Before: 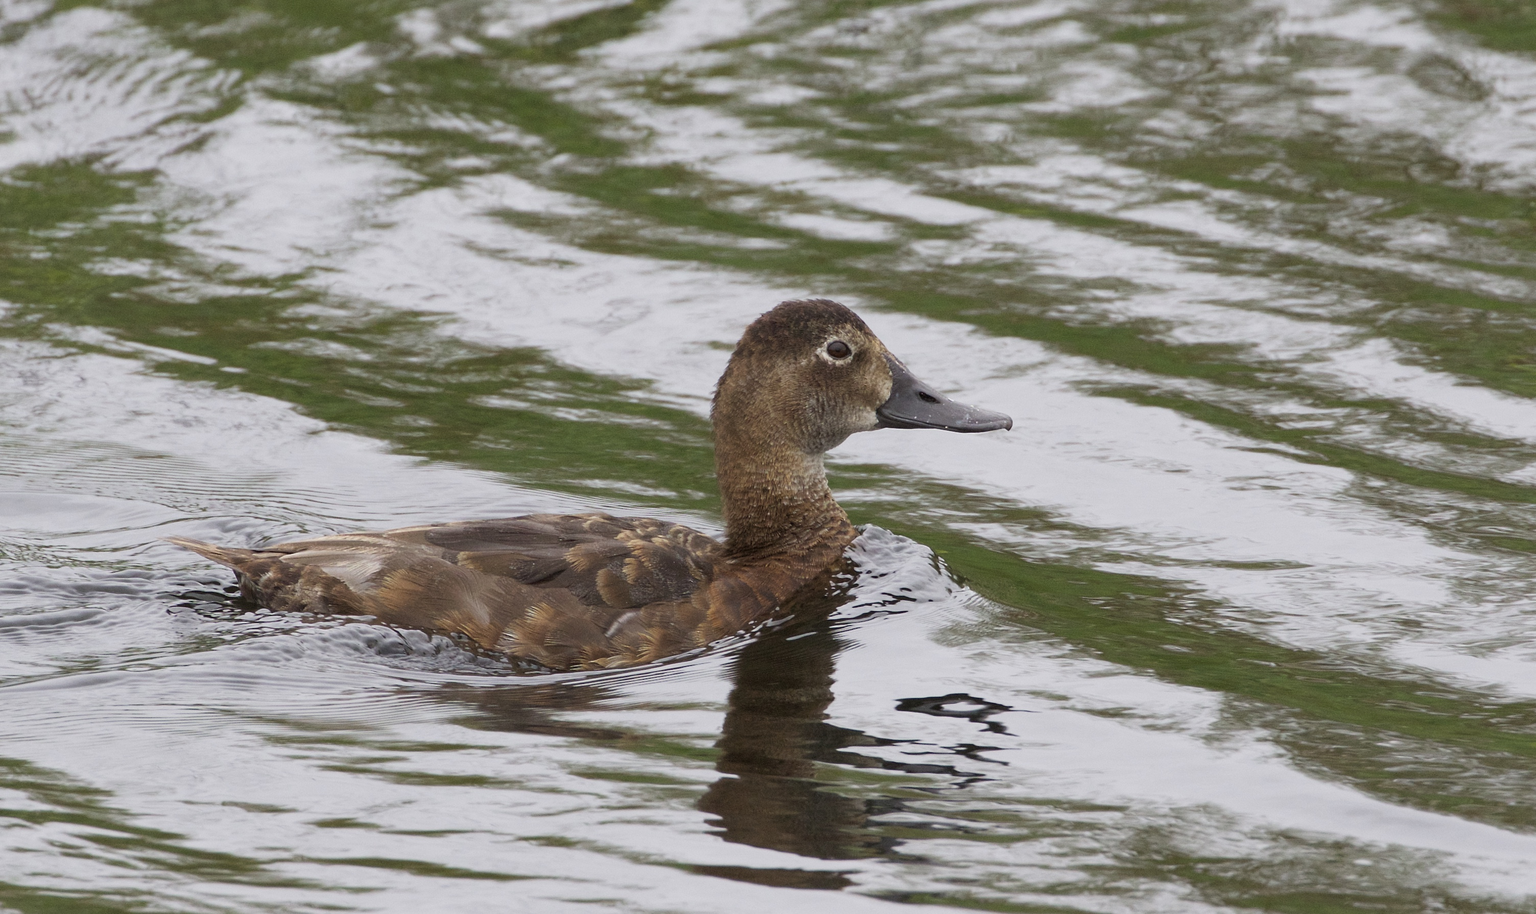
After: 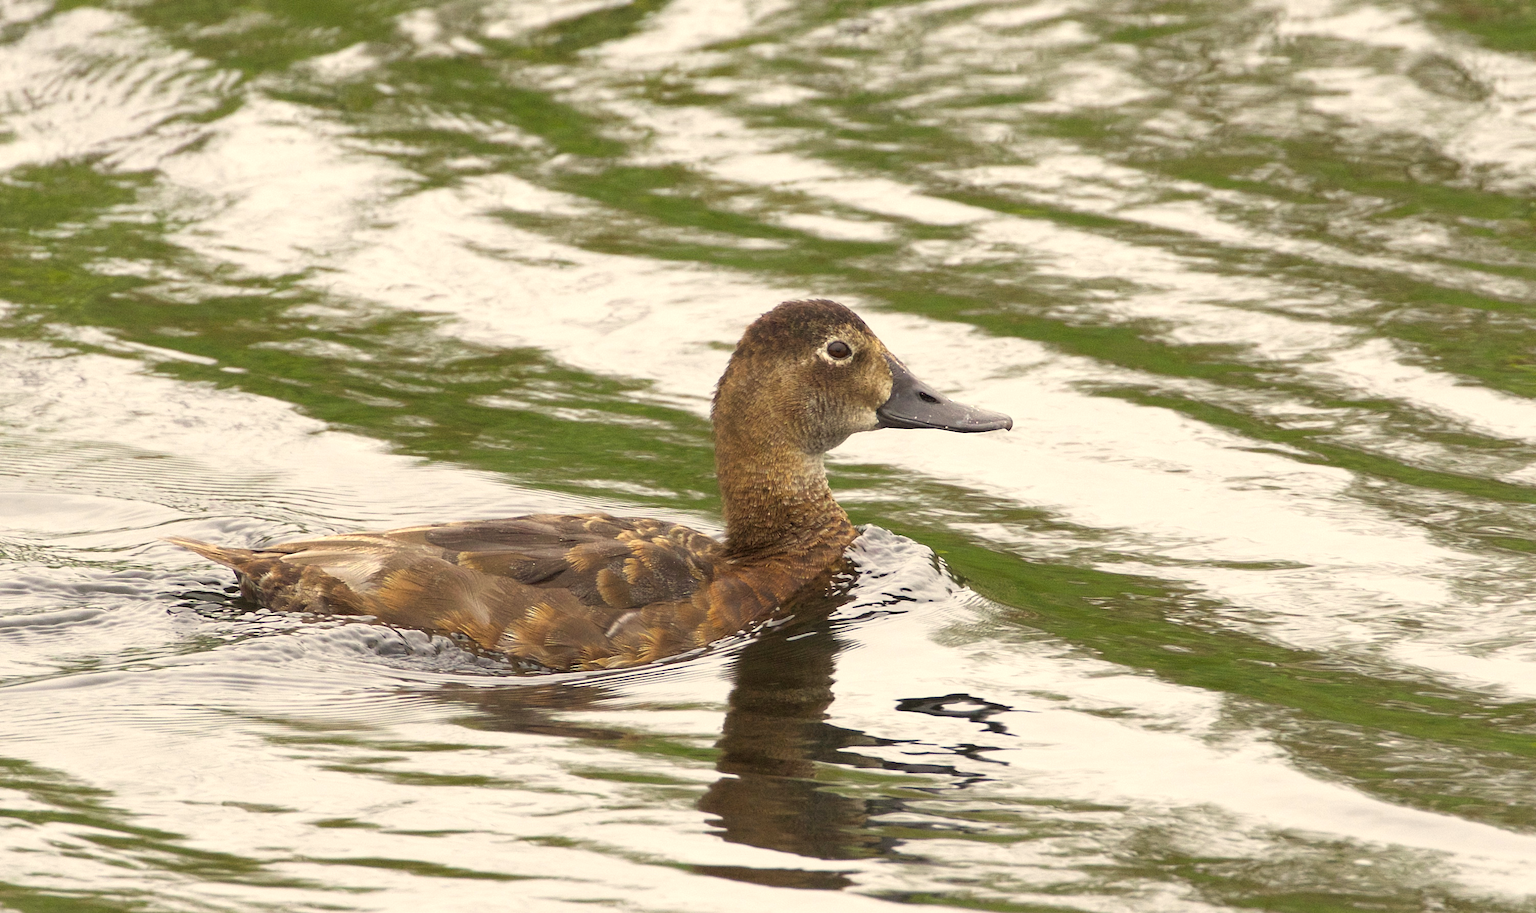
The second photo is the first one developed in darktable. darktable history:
color correction: highlights a* 1.38, highlights b* 17.49
exposure: exposure 0.633 EV, compensate highlight preservation false
